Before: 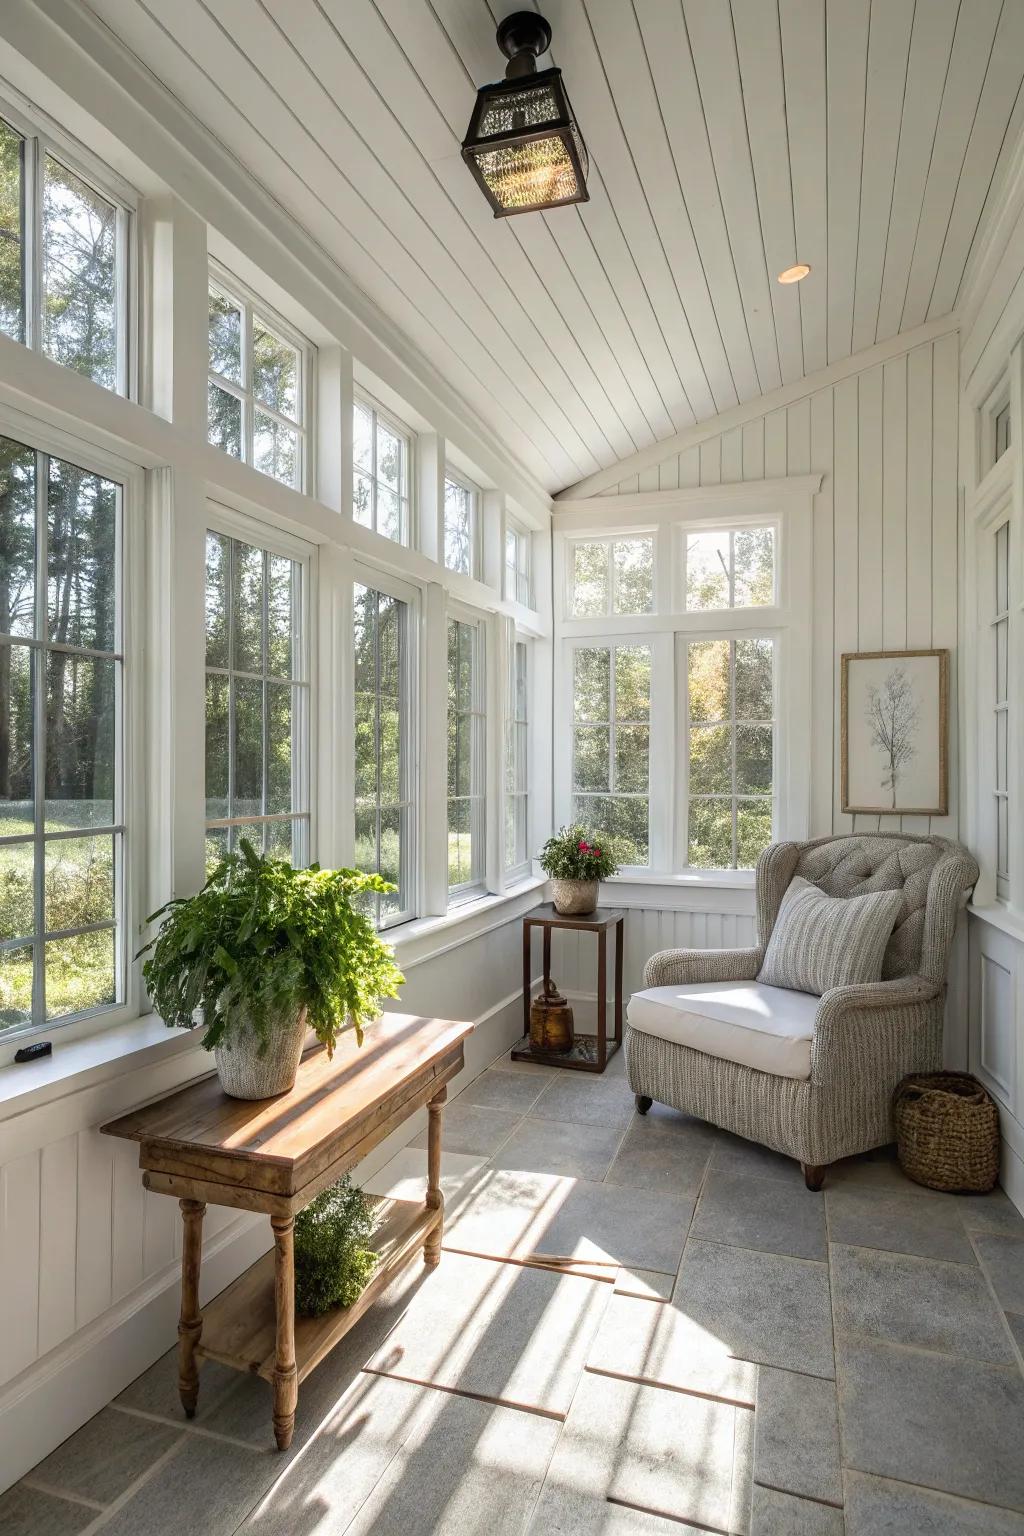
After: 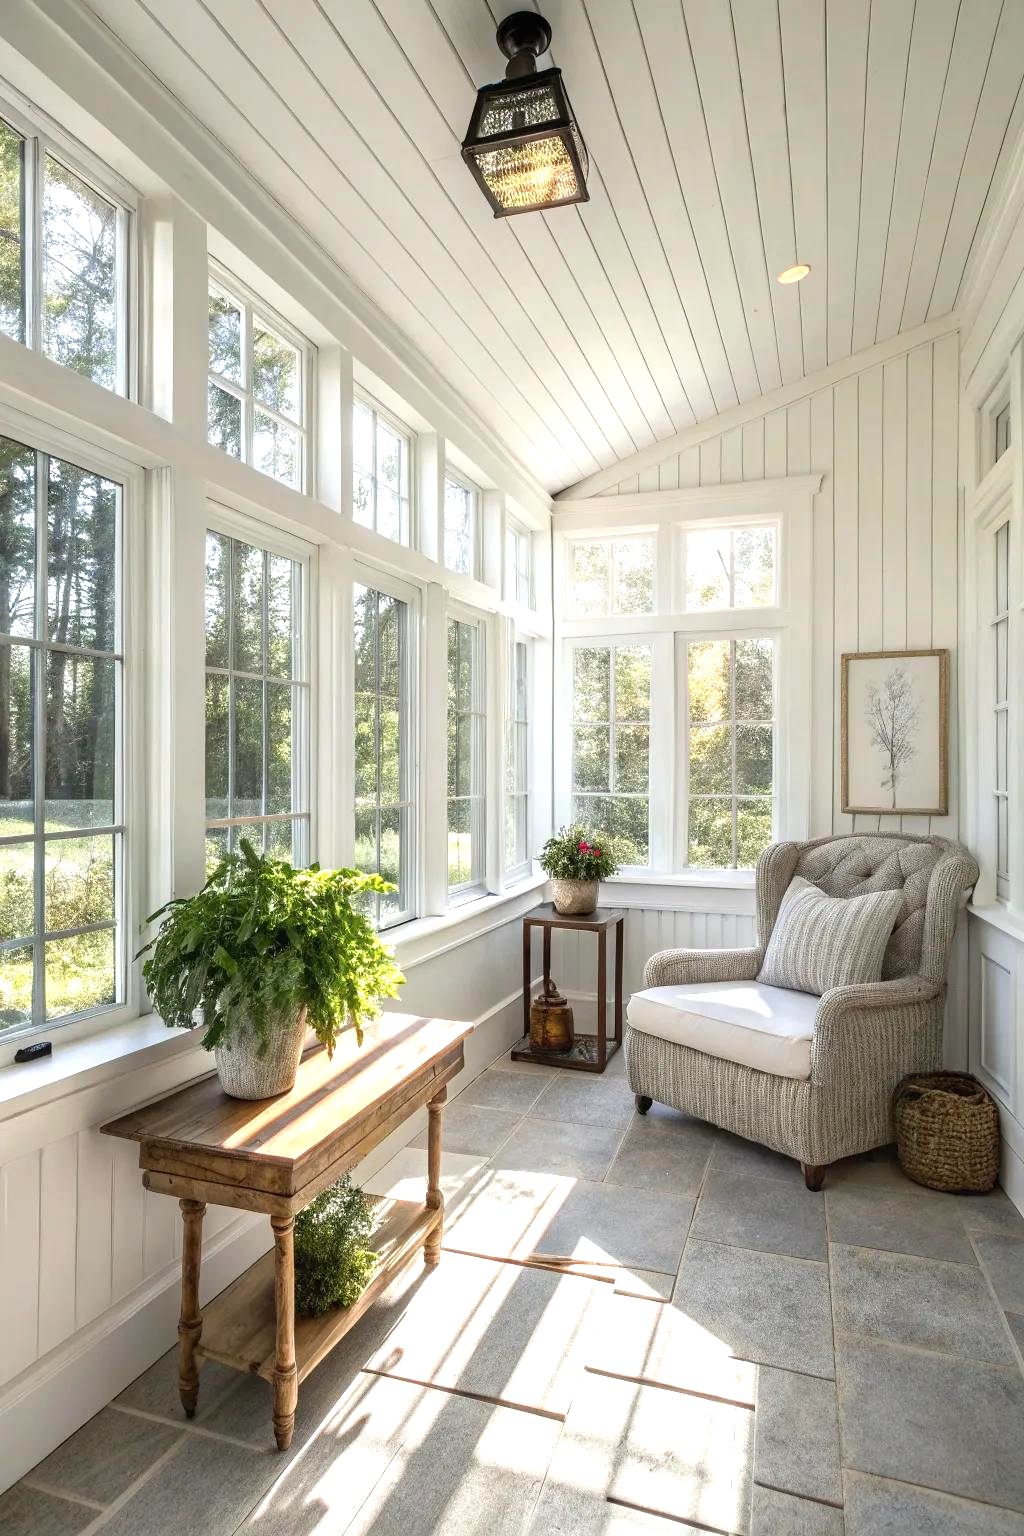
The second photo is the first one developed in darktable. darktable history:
exposure: exposure 0.583 EV, compensate highlight preservation false
